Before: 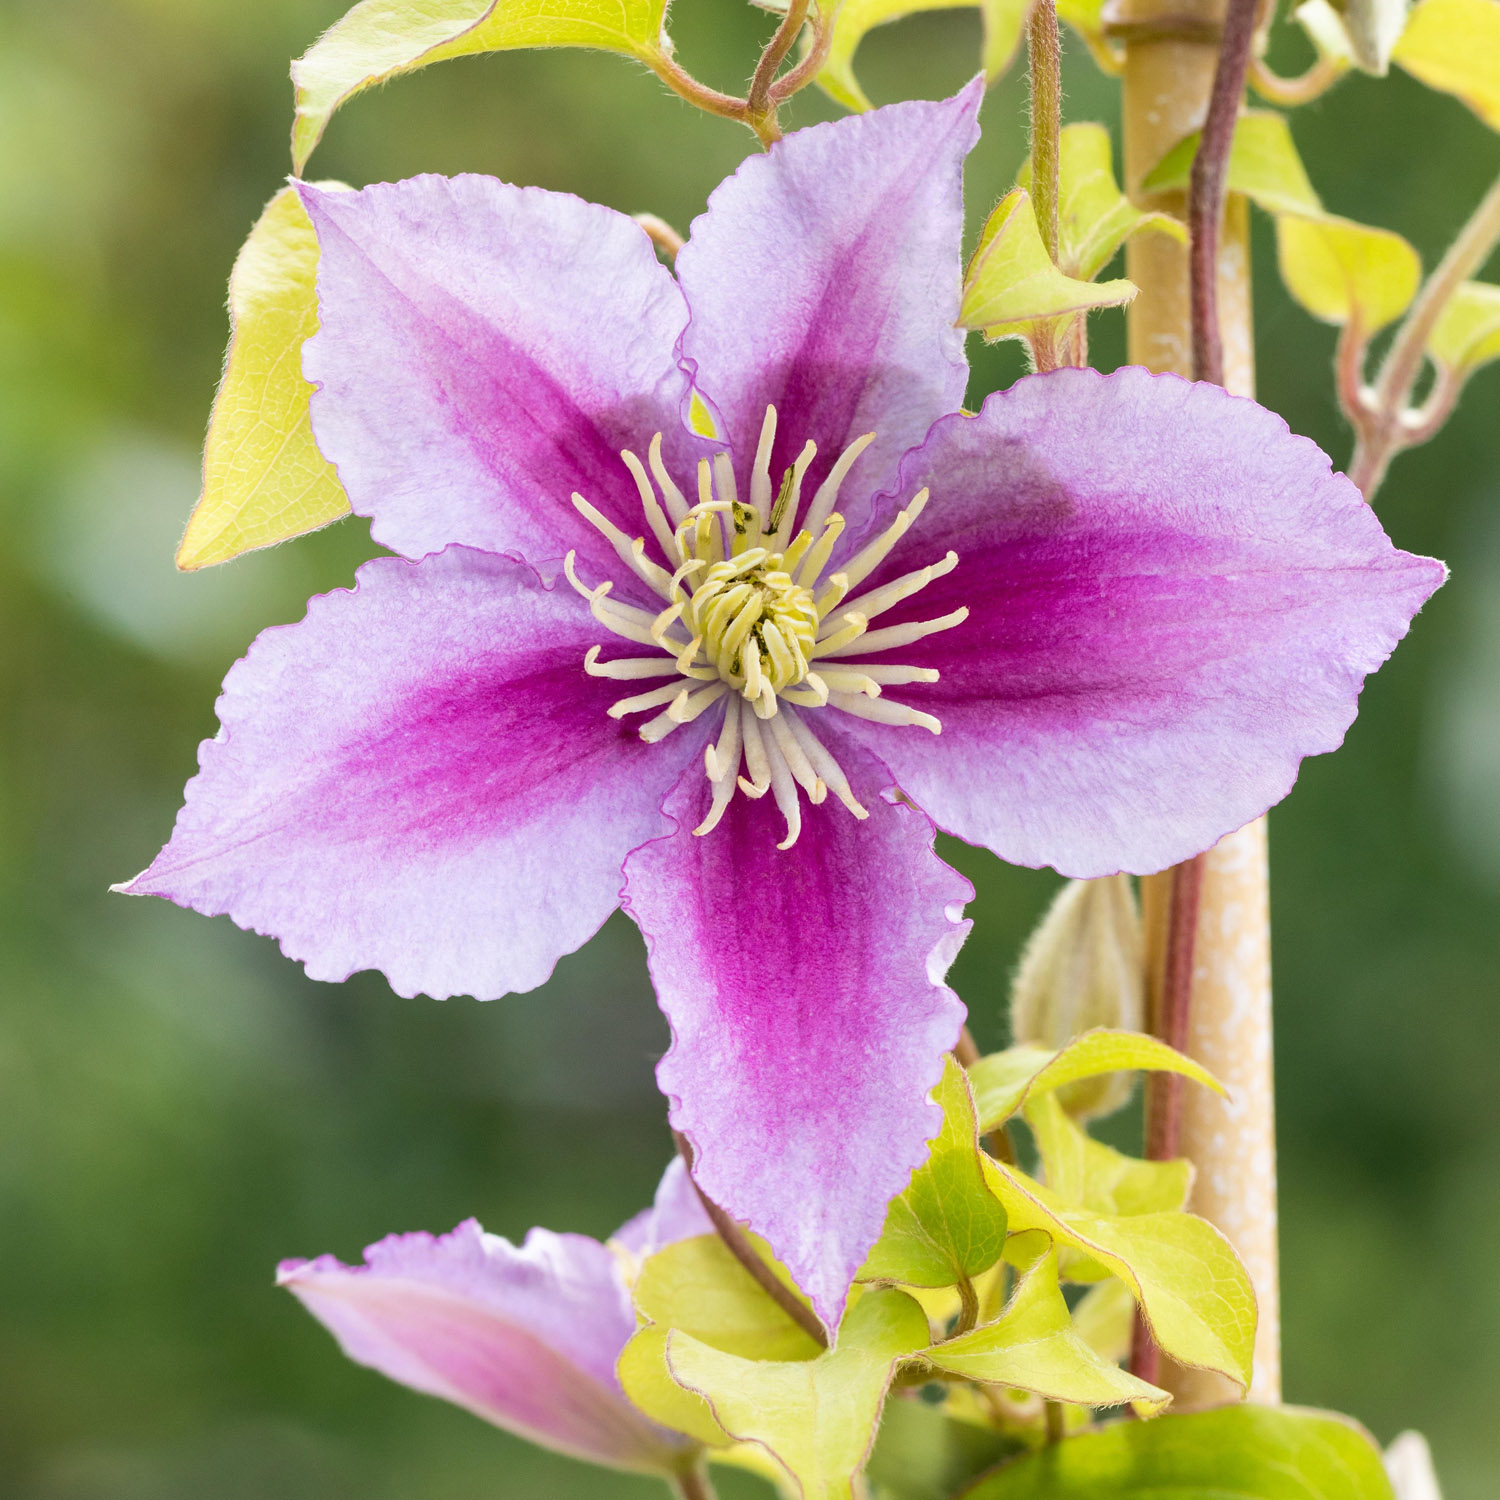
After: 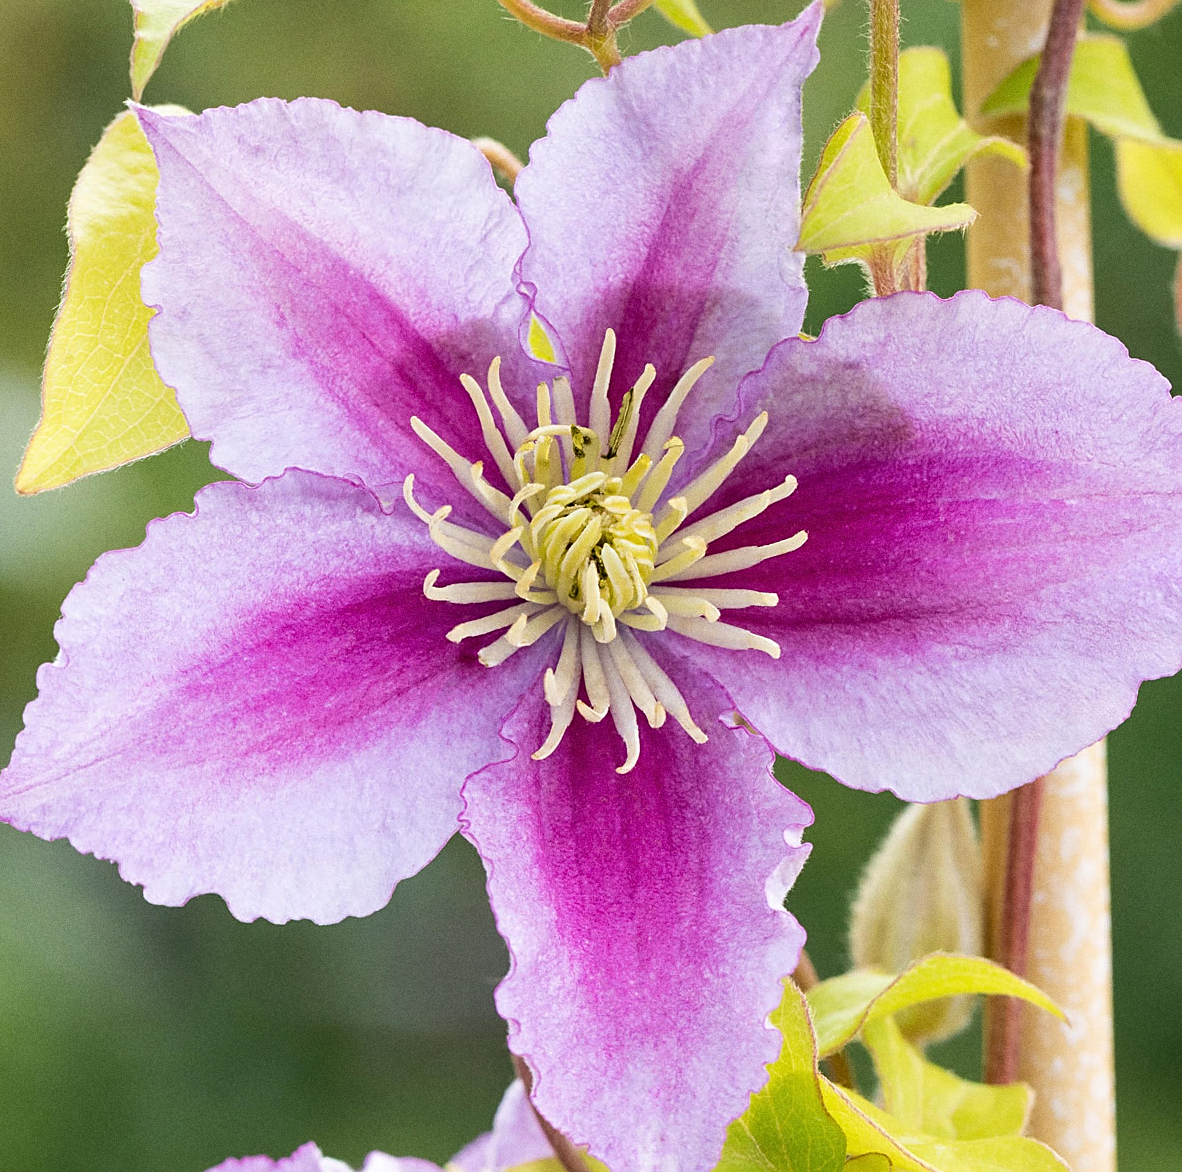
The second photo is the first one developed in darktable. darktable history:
grain: coarseness 0.09 ISO
sharpen: on, module defaults
crop and rotate: left 10.77%, top 5.1%, right 10.41%, bottom 16.76%
